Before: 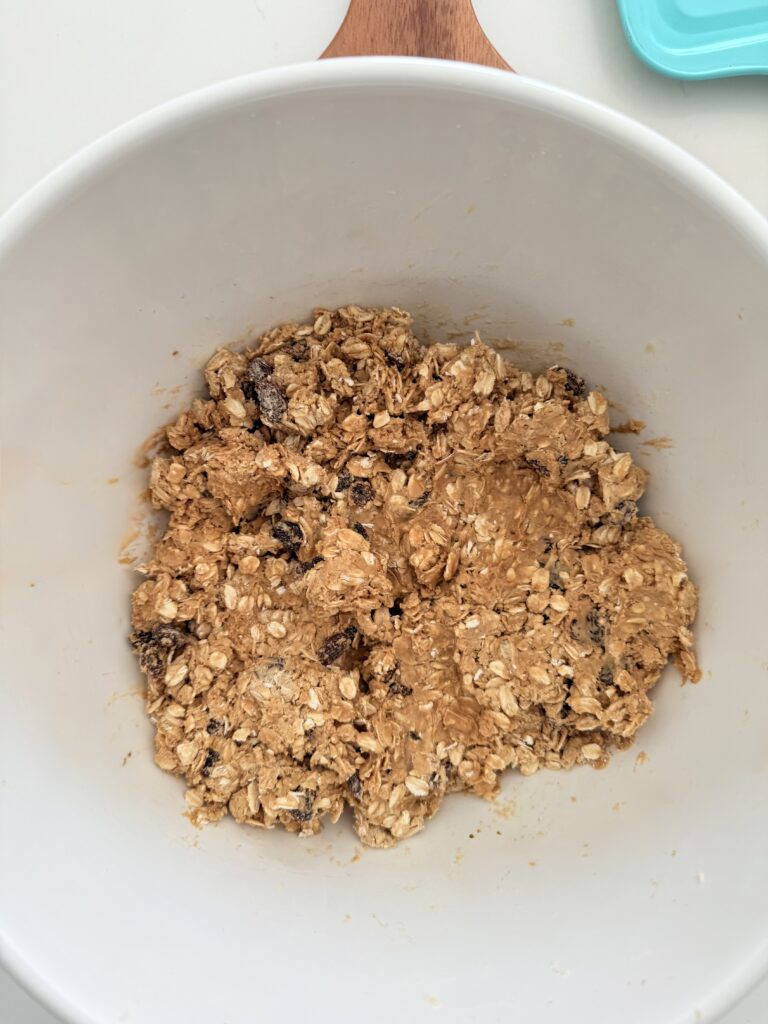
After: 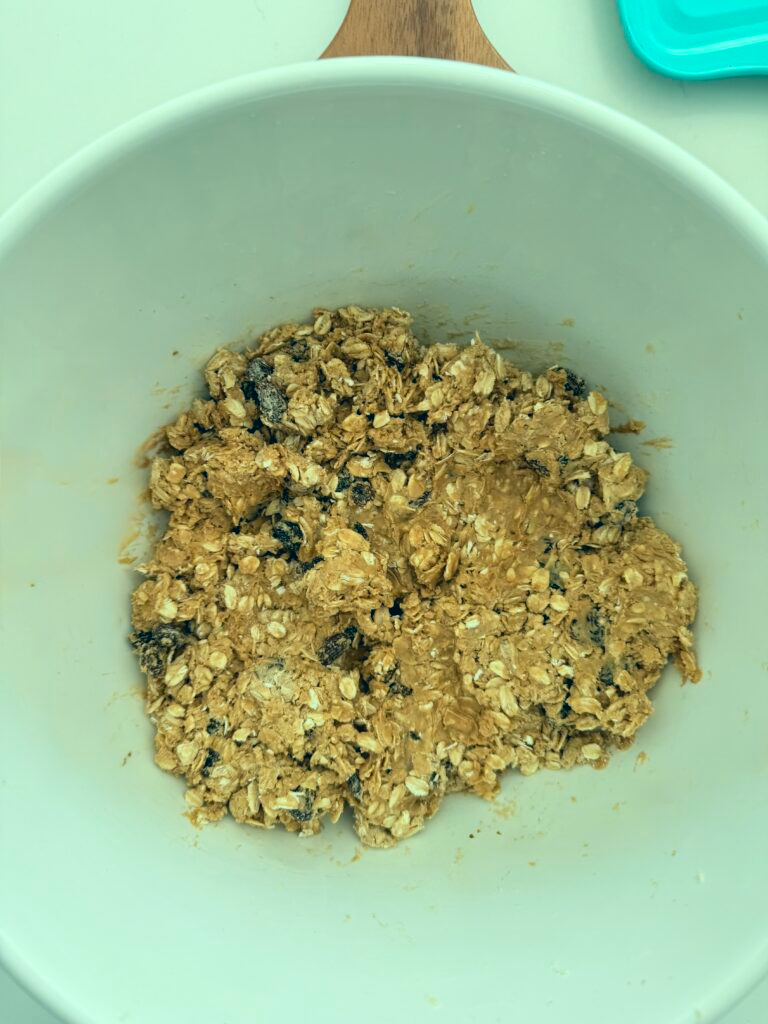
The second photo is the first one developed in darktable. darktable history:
color correction: highlights a* -19.45, highlights b* 9.79, shadows a* -19.76, shadows b* -11.32
